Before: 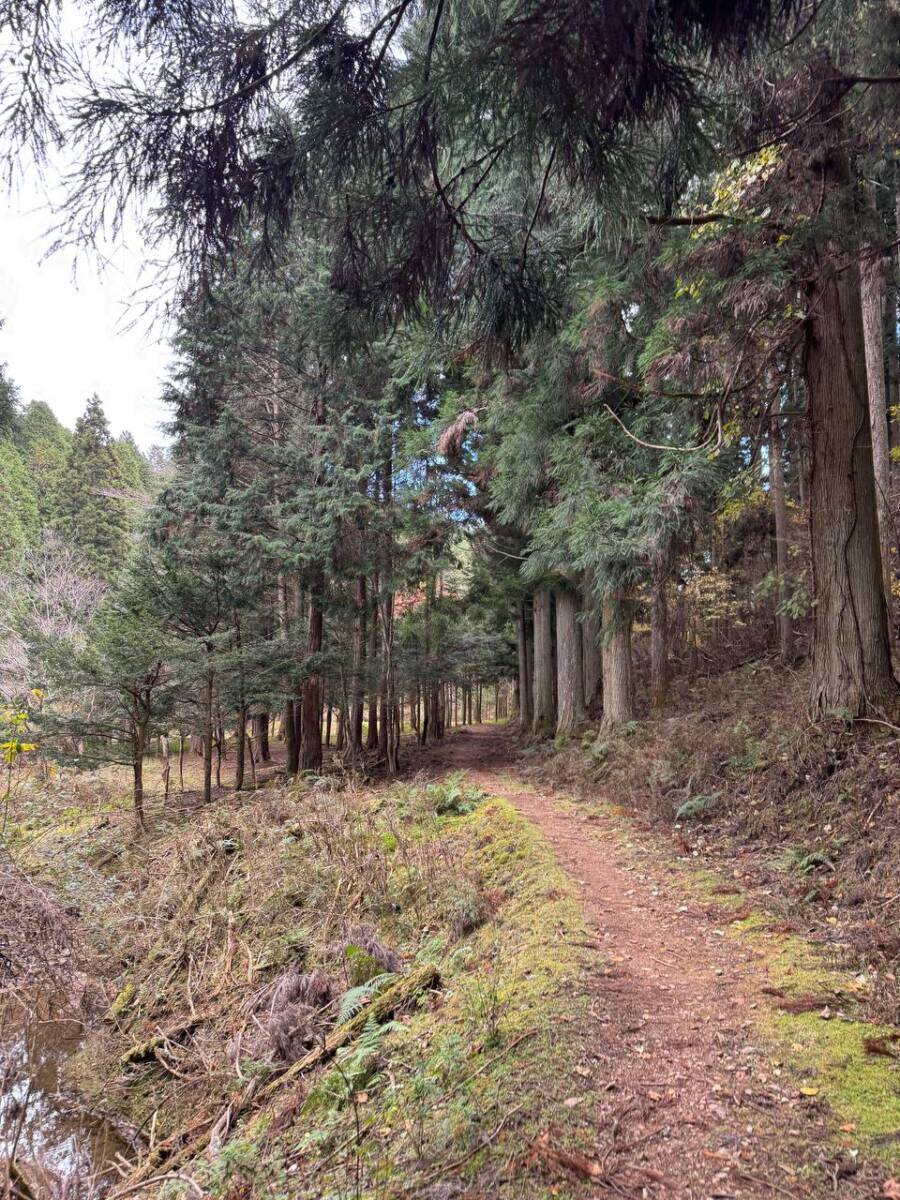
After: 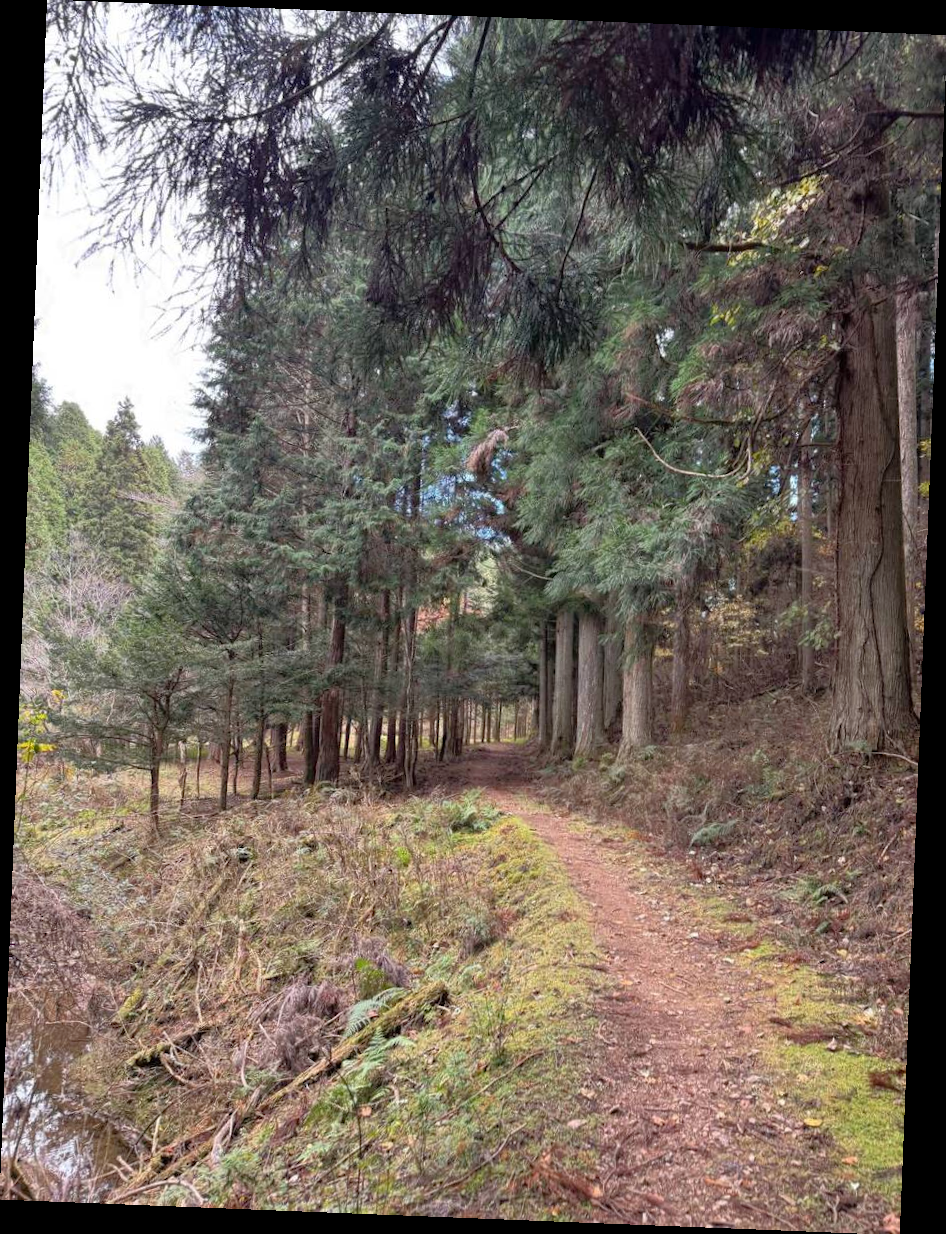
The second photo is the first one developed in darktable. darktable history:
rotate and perspective: rotation 2.27°, automatic cropping off
rgb curve: curves: ch0 [(0, 0) (0.053, 0.068) (0.122, 0.128) (1, 1)]
contrast equalizer: y [[0.5 ×6], [0.5 ×6], [0.5, 0.5, 0.501, 0.545, 0.707, 0.863], [0 ×6], [0 ×6]]
